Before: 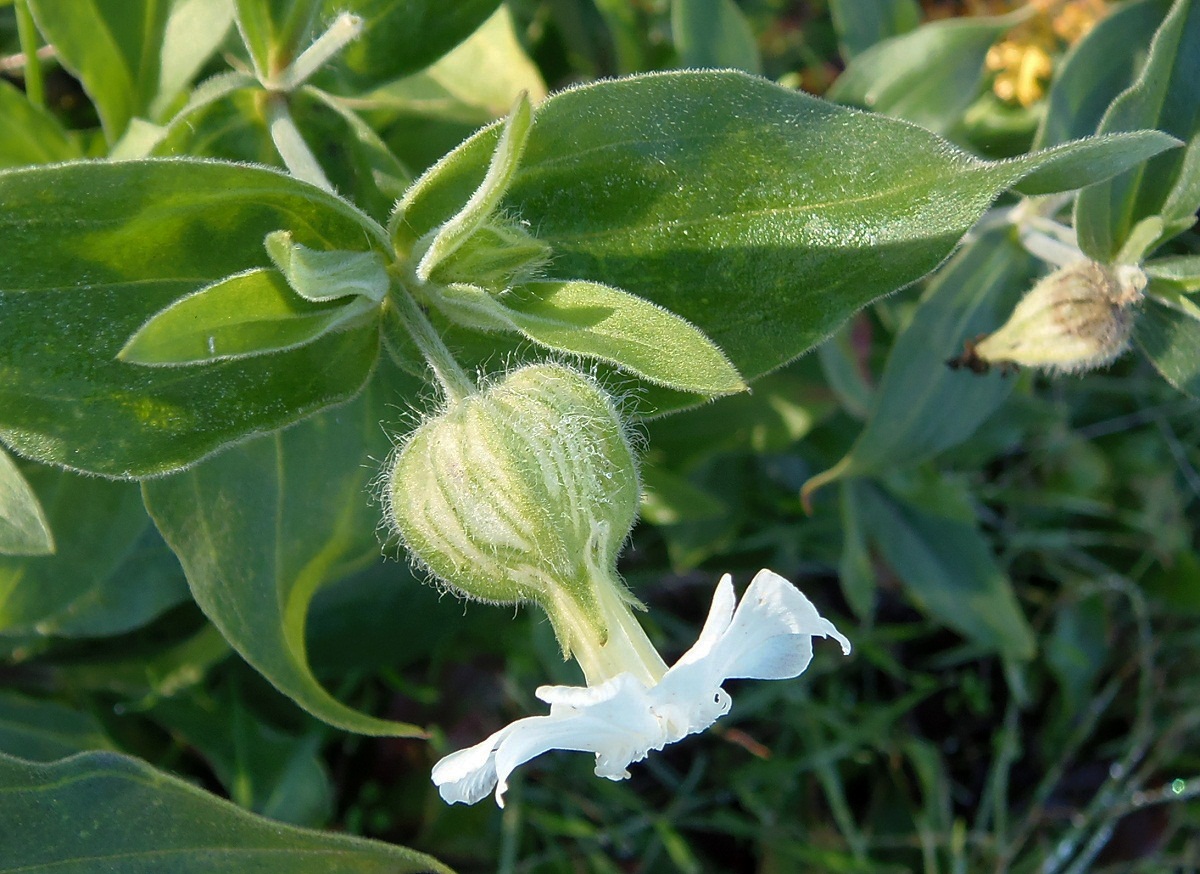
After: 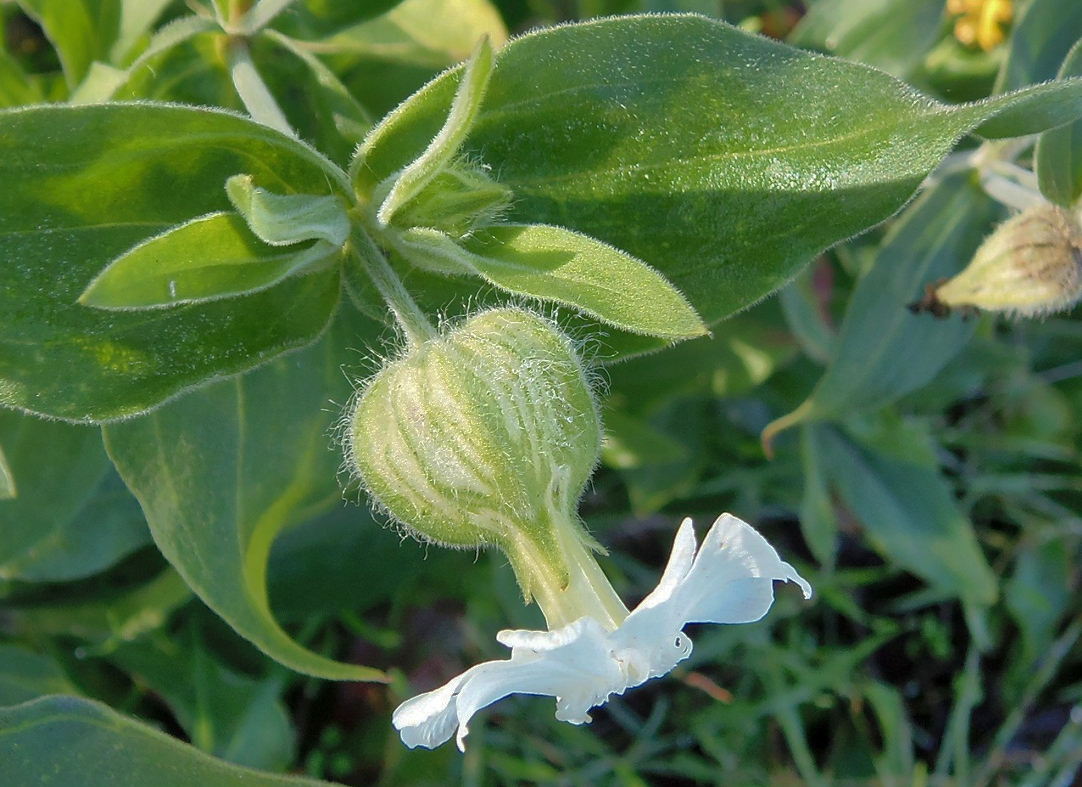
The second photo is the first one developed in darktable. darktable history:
crop: left 3.301%, top 6.515%, right 6.526%, bottom 3.328%
shadows and highlights: shadows 60.43, highlights -59.74
